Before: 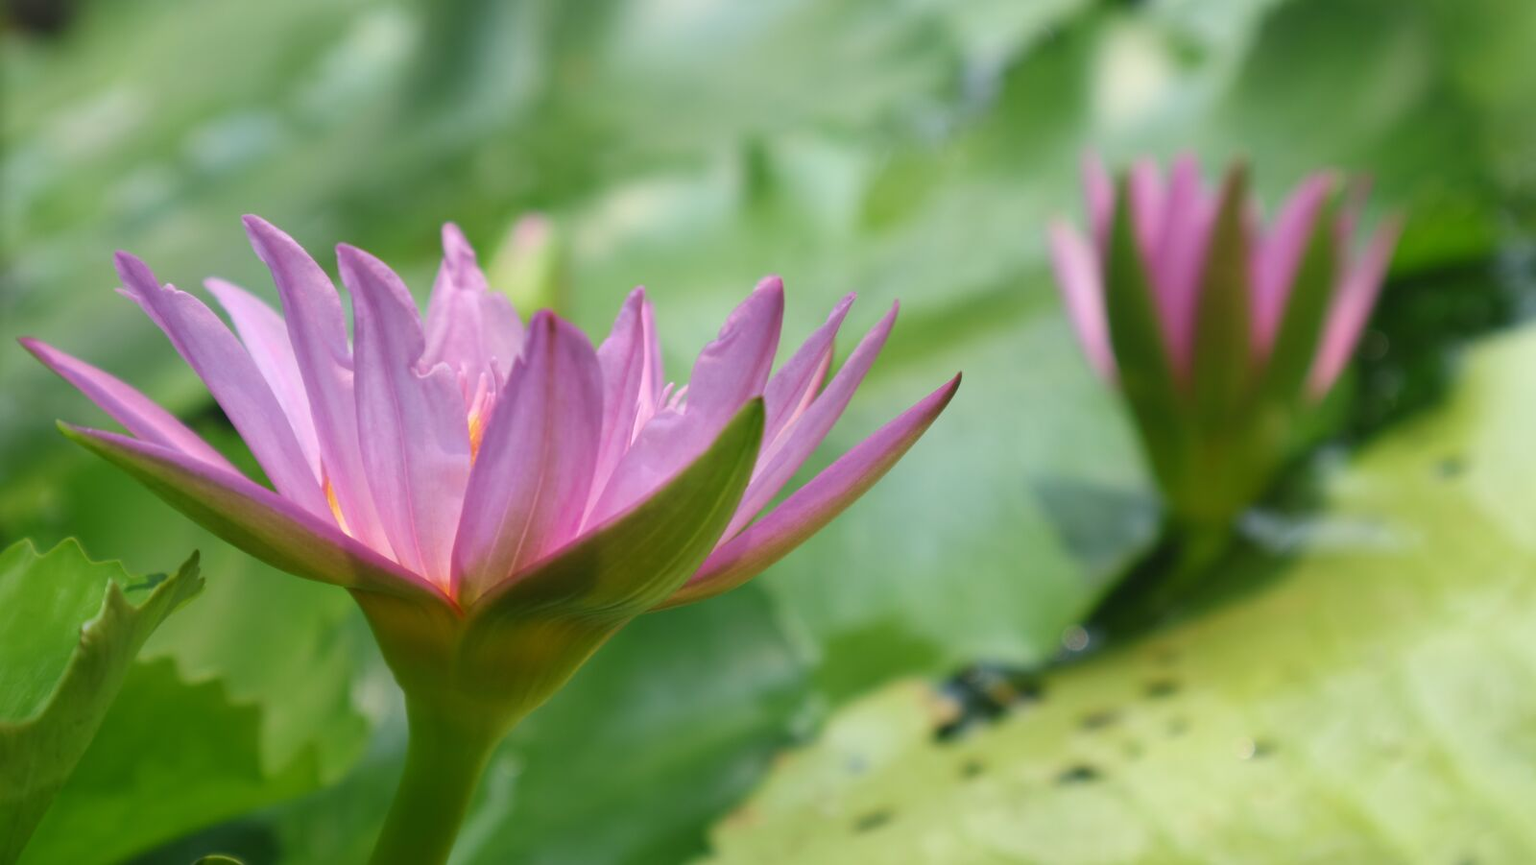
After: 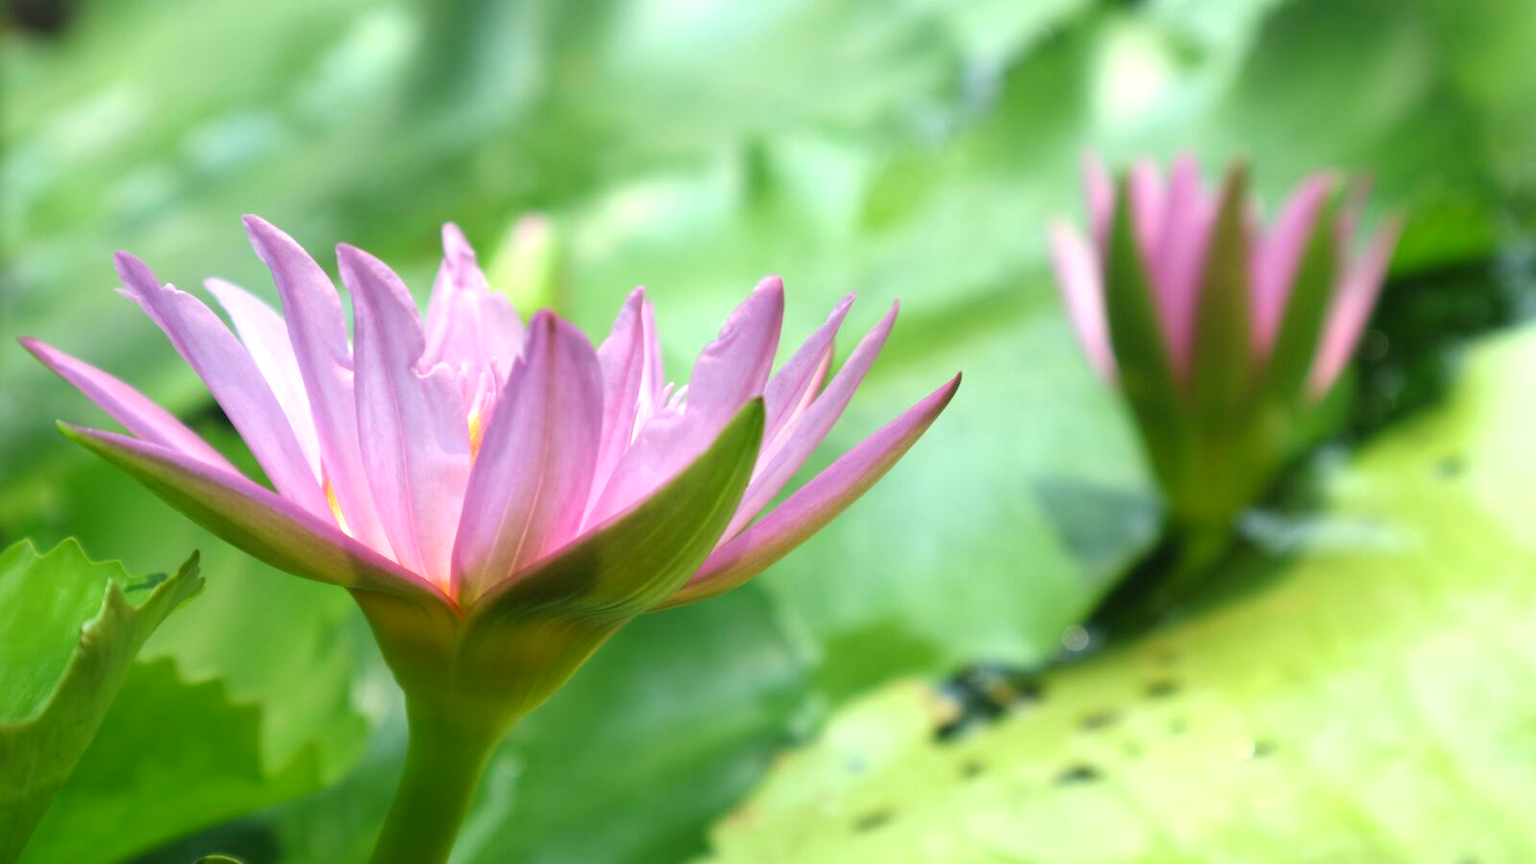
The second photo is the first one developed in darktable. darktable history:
tone equalizer: -8 EV -0.775 EV, -7 EV -0.691 EV, -6 EV -0.603 EV, -5 EV -0.417 EV, -3 EV 0.372 EV, -2 EV 0.6 EV, -1 EV 0.684 EV, +0 EV 0.726 EV
color correction: highlights a* -8.13, highlights b* 3.71
